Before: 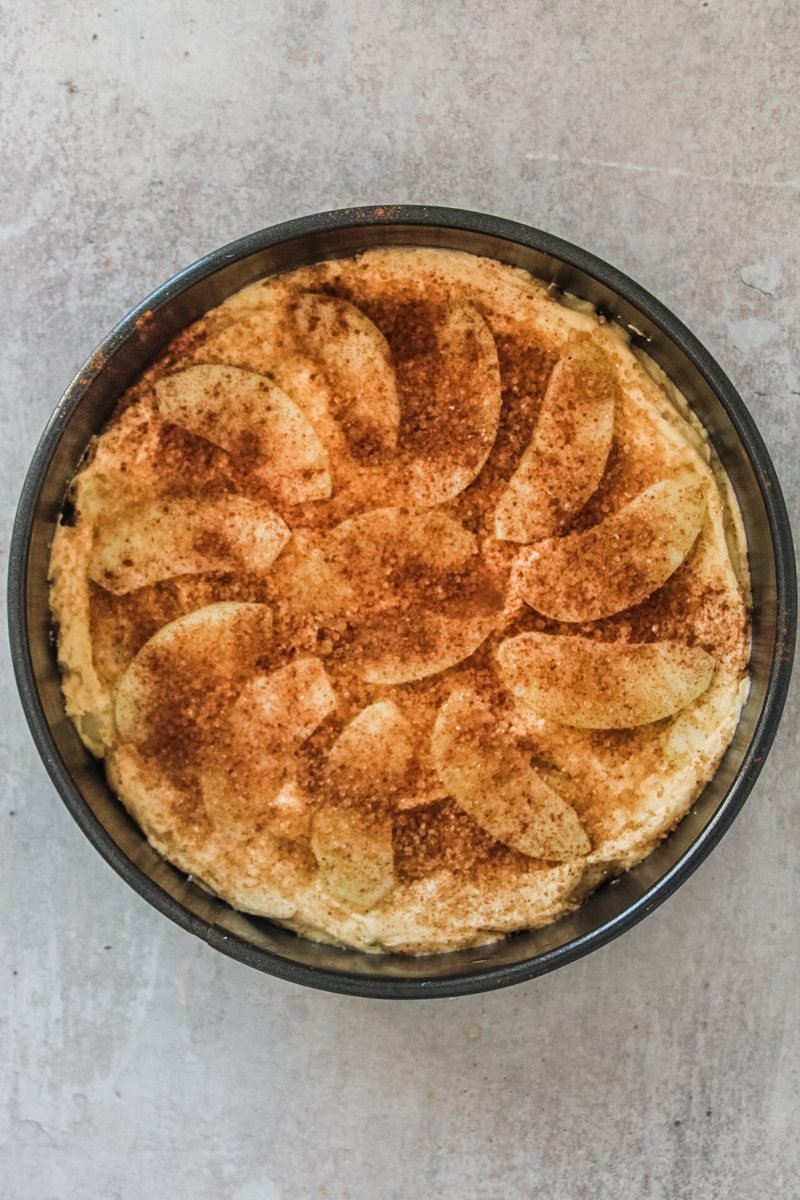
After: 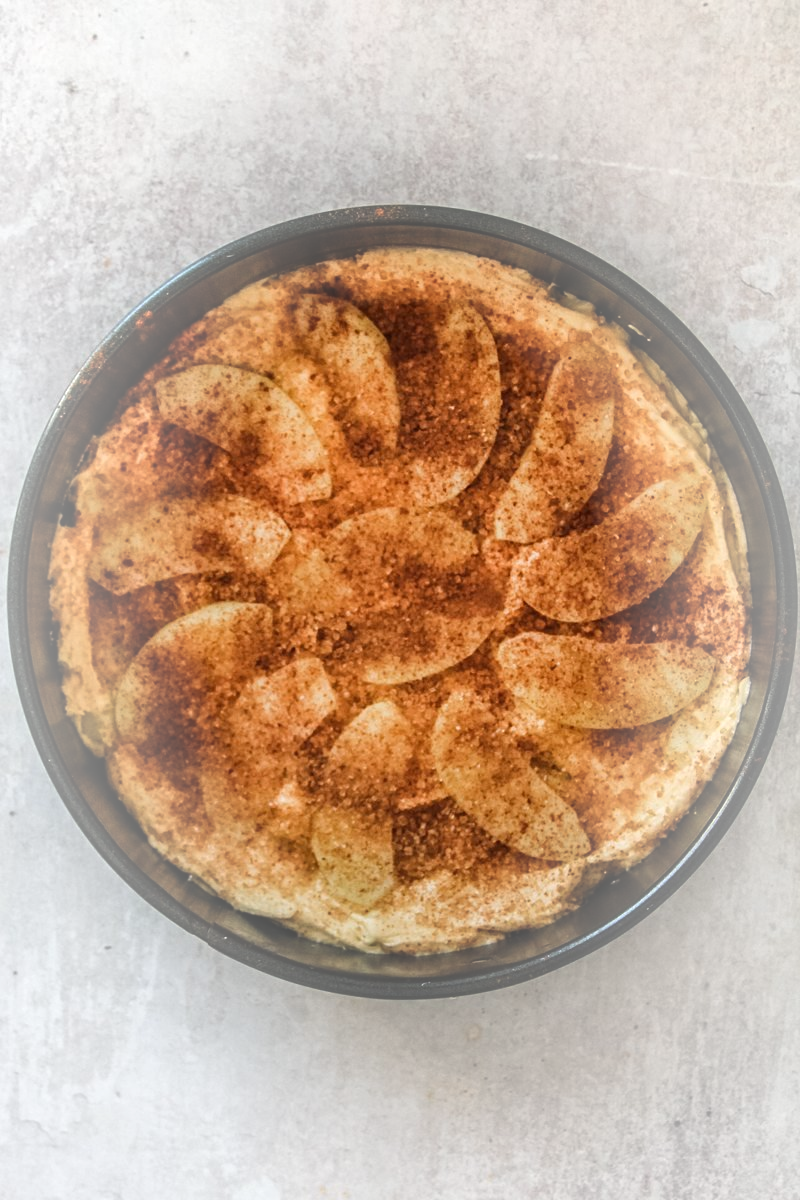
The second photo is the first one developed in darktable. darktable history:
vignetting: fall-off start 49.38%, brightness 0.297, saturation 0.003, automatic ratio true, width/height ratio 1.297
